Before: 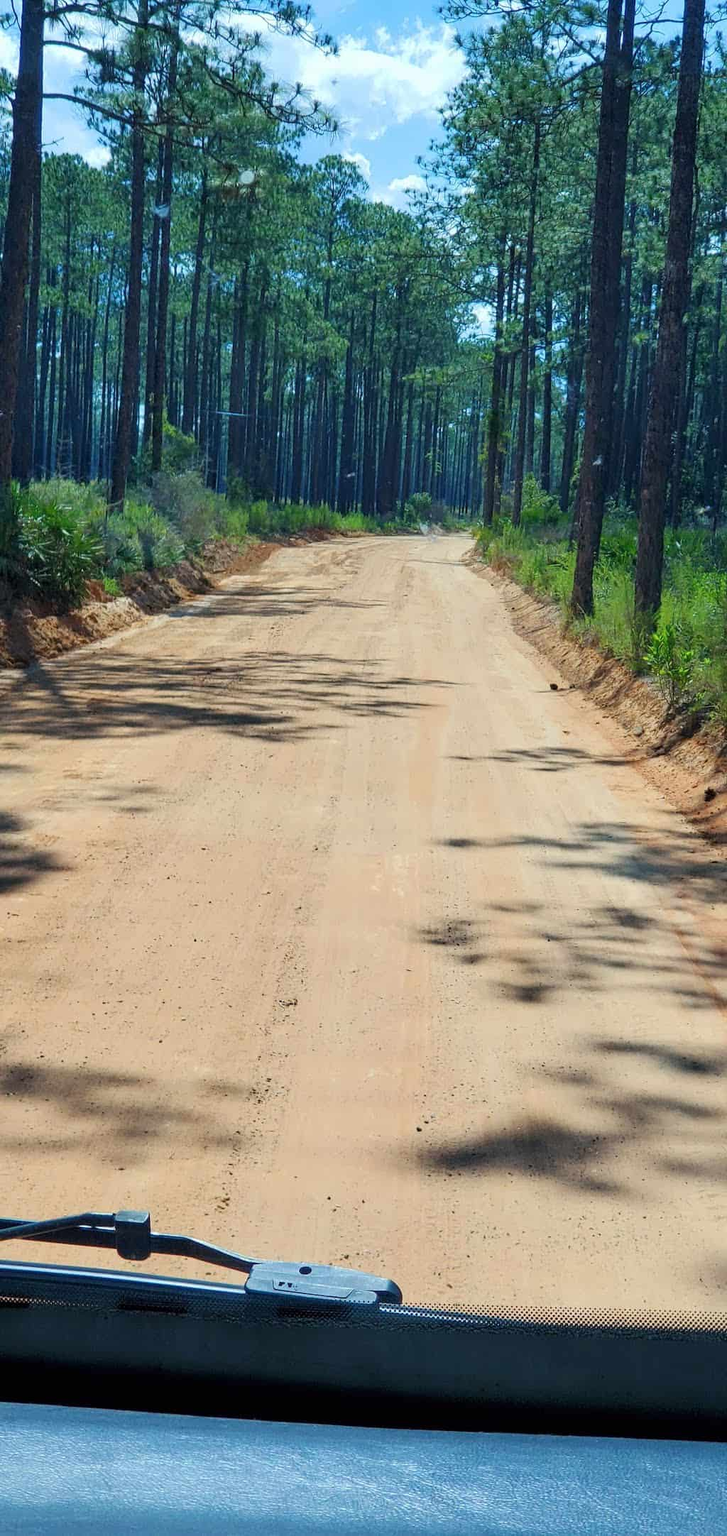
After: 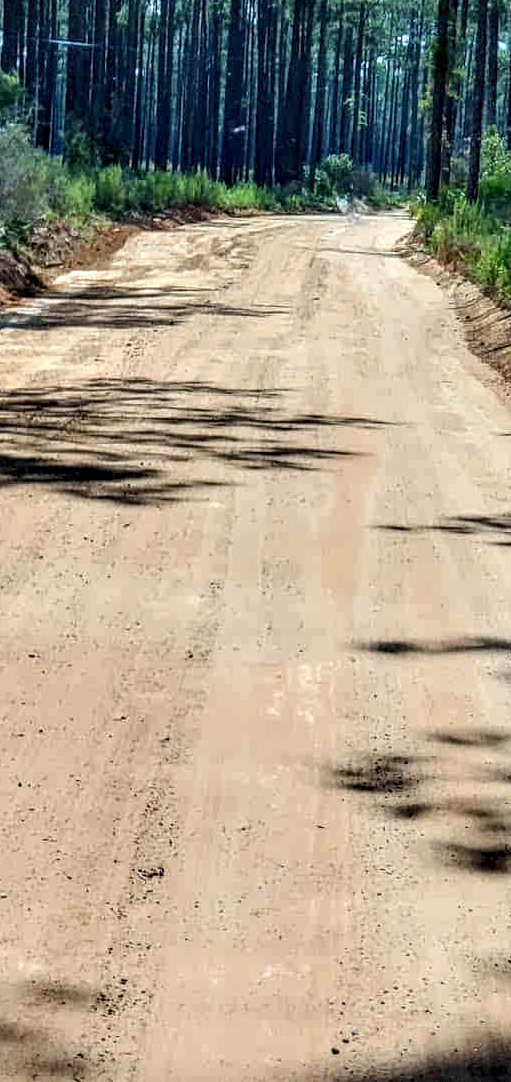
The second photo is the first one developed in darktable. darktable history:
white balance: red 1.004, blue 1.024
crop: left 25%, top 25%, right 25%, bottom 25%
vignetting: fall-off start 100%, fall-off radius 71%, brightness -0.434, saturation -0.2, width/height ratio 1.178, dithering 8-bit output, unbound false
local contrast: detail 203%
